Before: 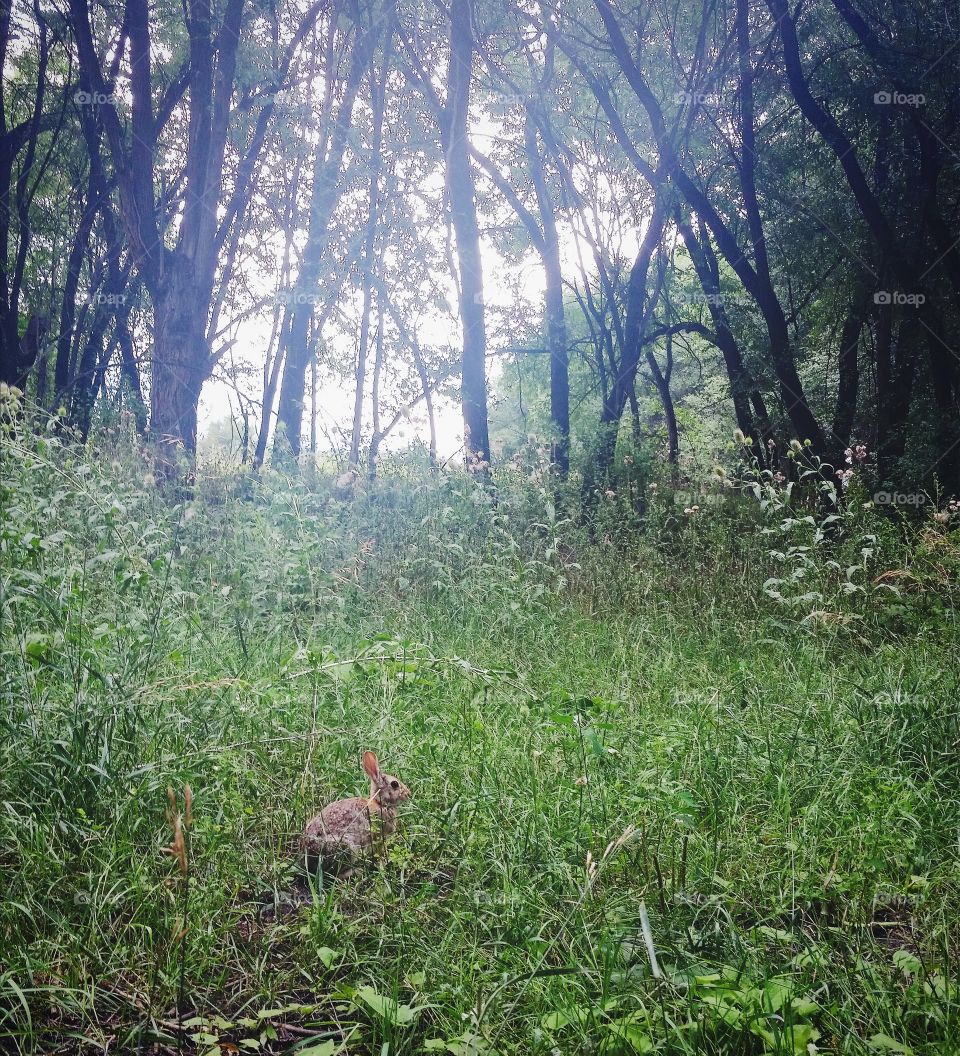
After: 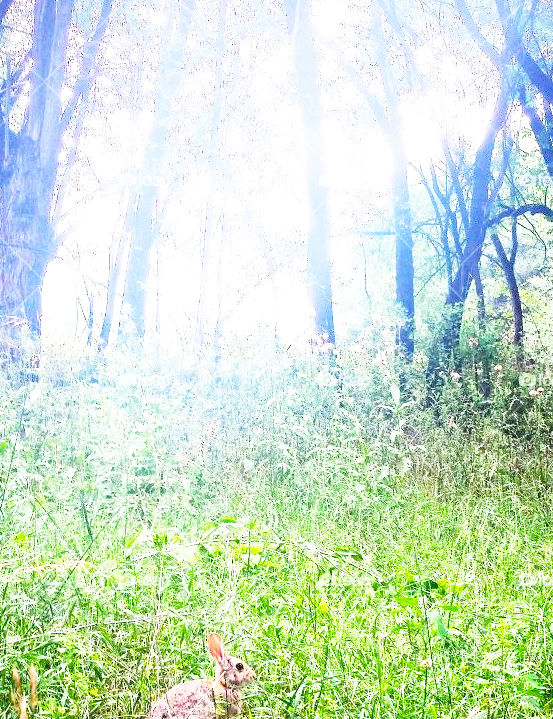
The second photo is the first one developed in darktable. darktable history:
crop: left 16.19%, top 11.216%, right 26.19%, bottom 20.685%
base curve: curves: ch0 [(0, 0) (0.012, 0.01) (0.073, 0.168) (0.31, 0.711) (0.645, 0.957) (1, 1)], preserve colors none
tone equalizer: -8 EV -0.728 EV, -7 EV -0.692 EV, -6 EV -0.62 EV, -5 EV -0.384 EV, -3 EV 0.39 EV, -2 EV 0.6 EV, -1 EV 0.675 EV, +0 EV 0.753 EV, luminance estimator HSV value / RGB max
color balance rgb: perceptual saturation grading › global saturation 29.747%
